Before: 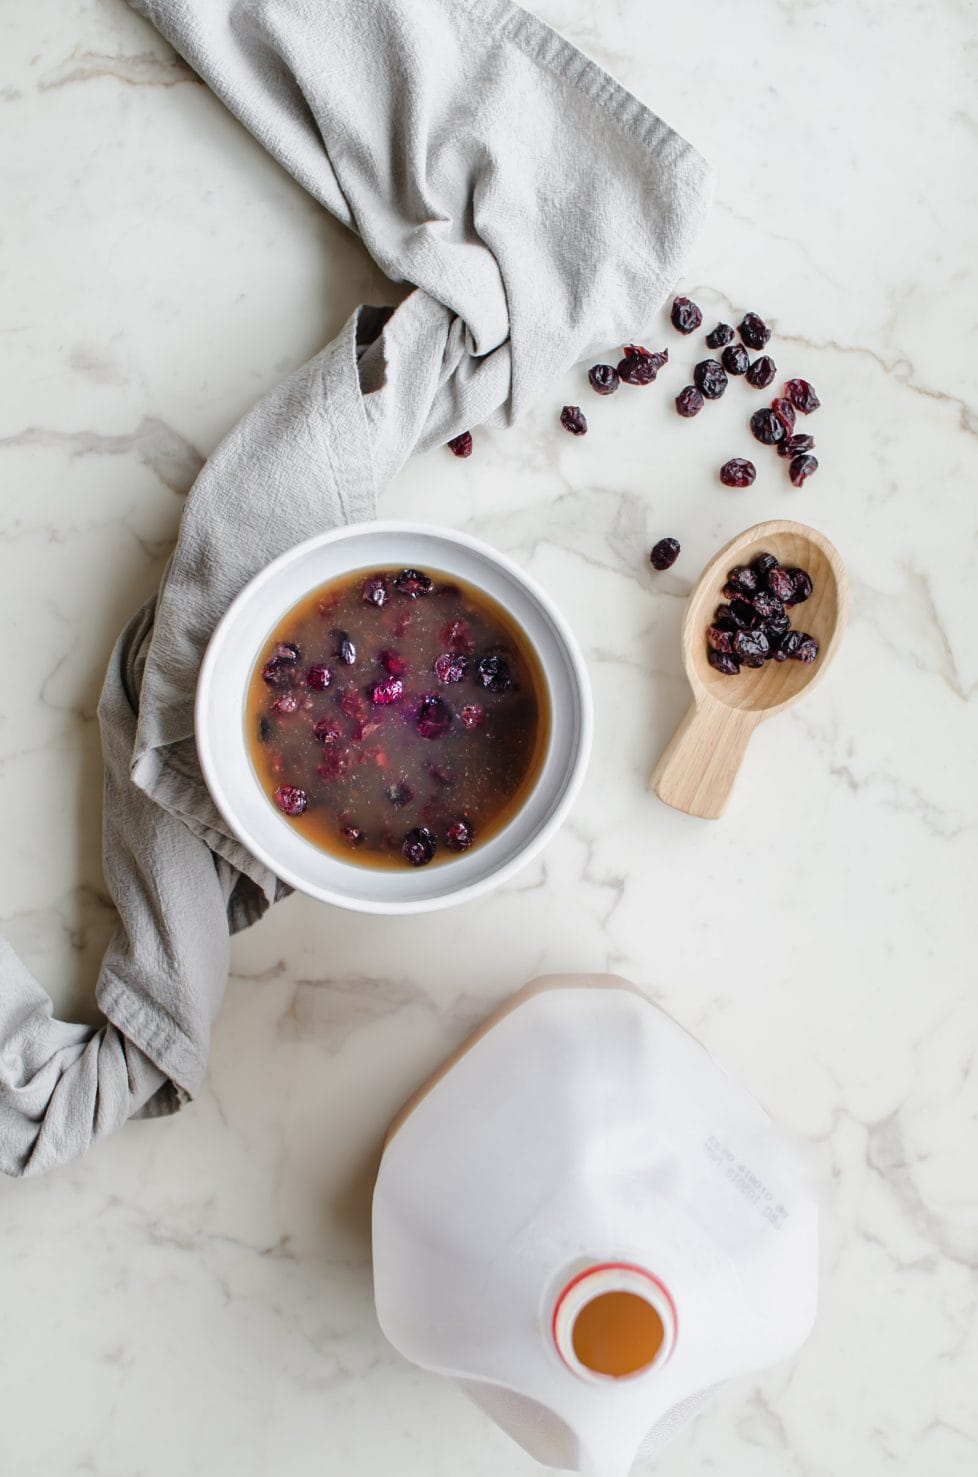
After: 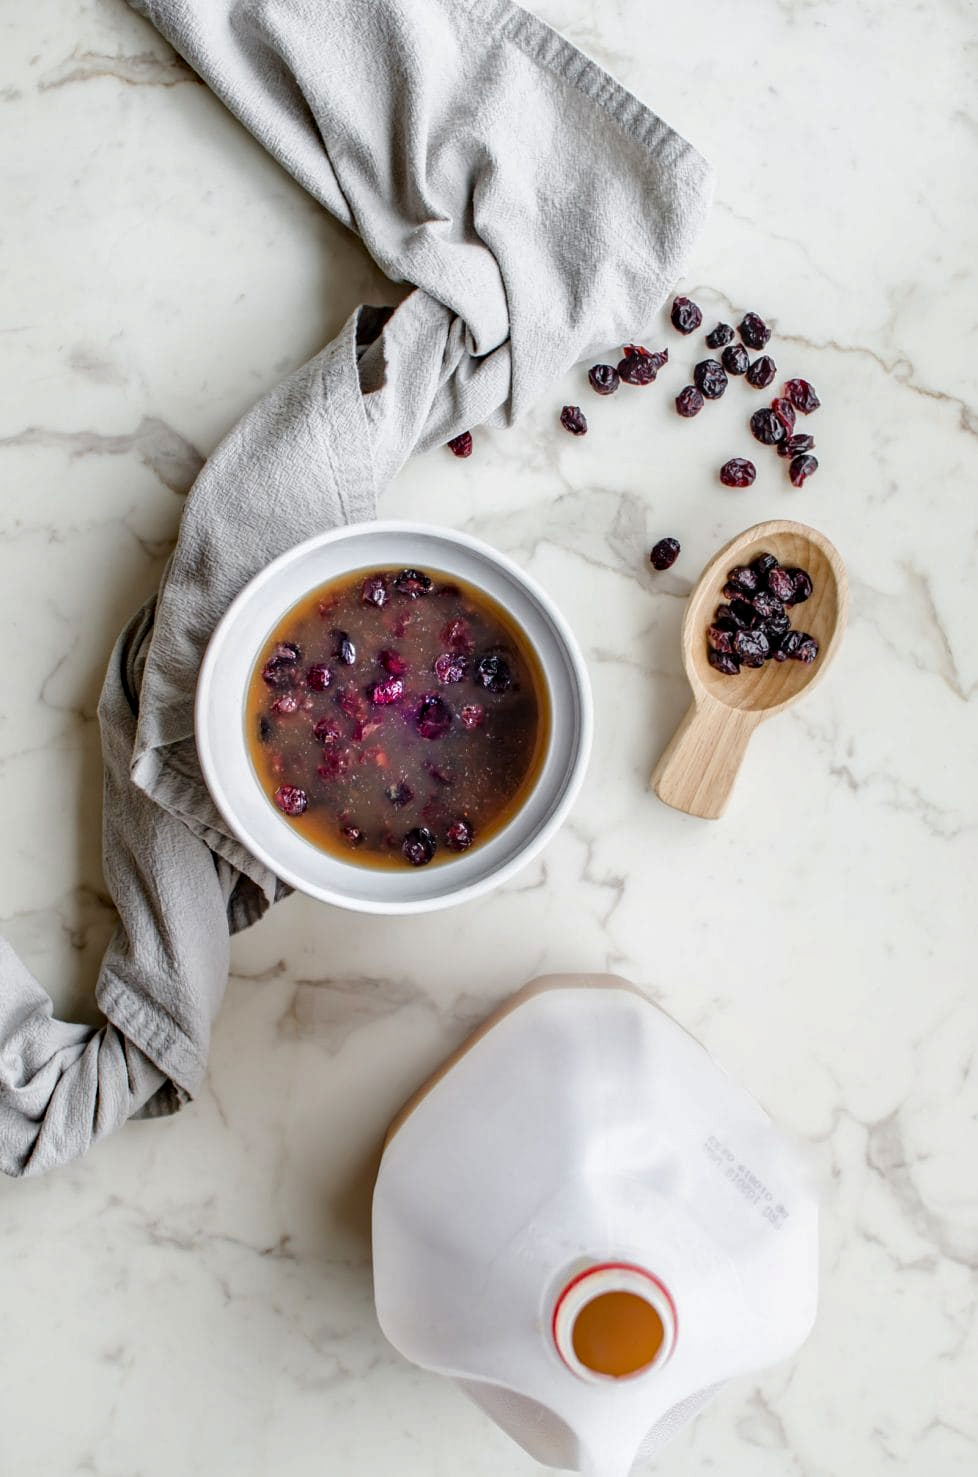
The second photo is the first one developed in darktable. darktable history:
local contrast: detail 130%
haze removal: compatibility mode true
